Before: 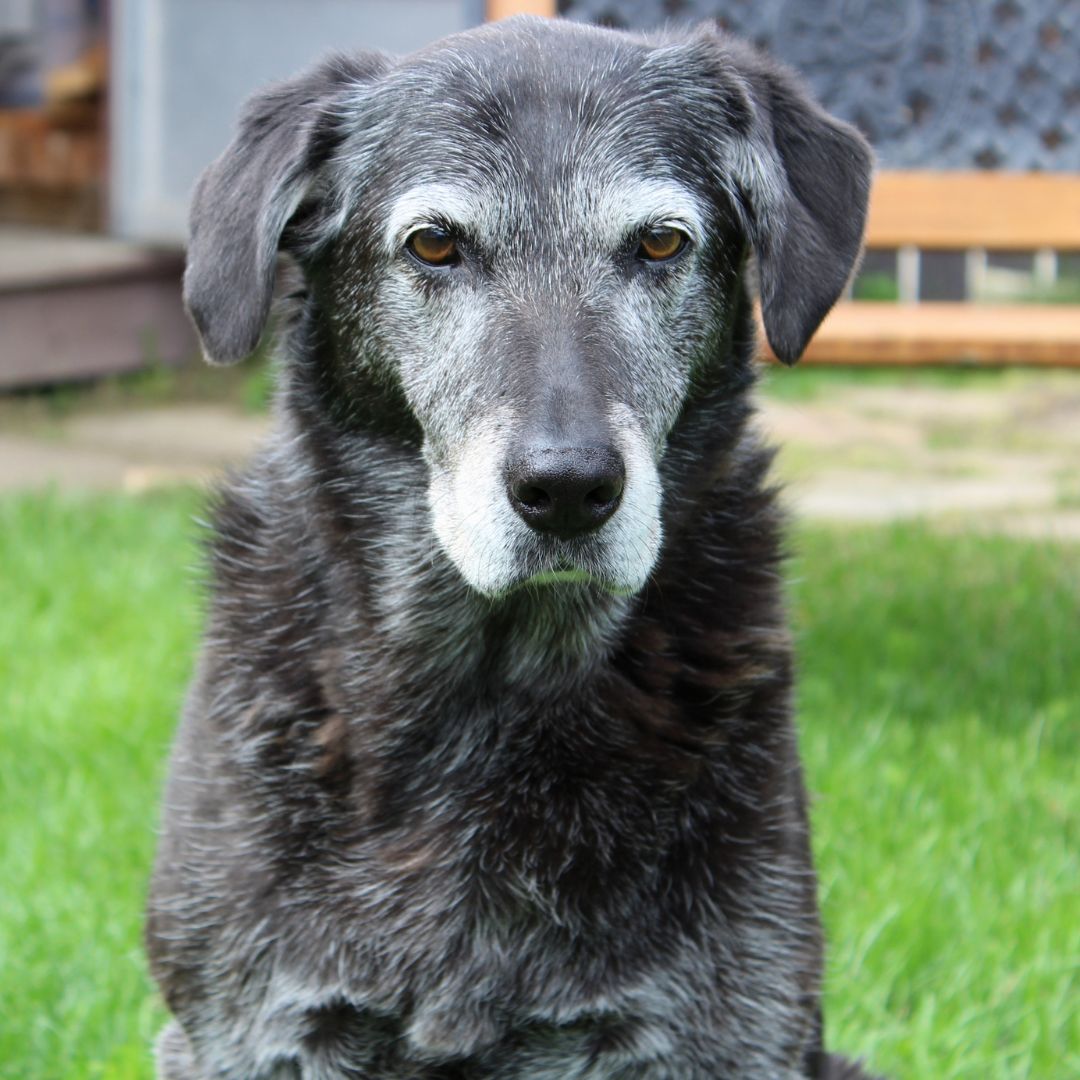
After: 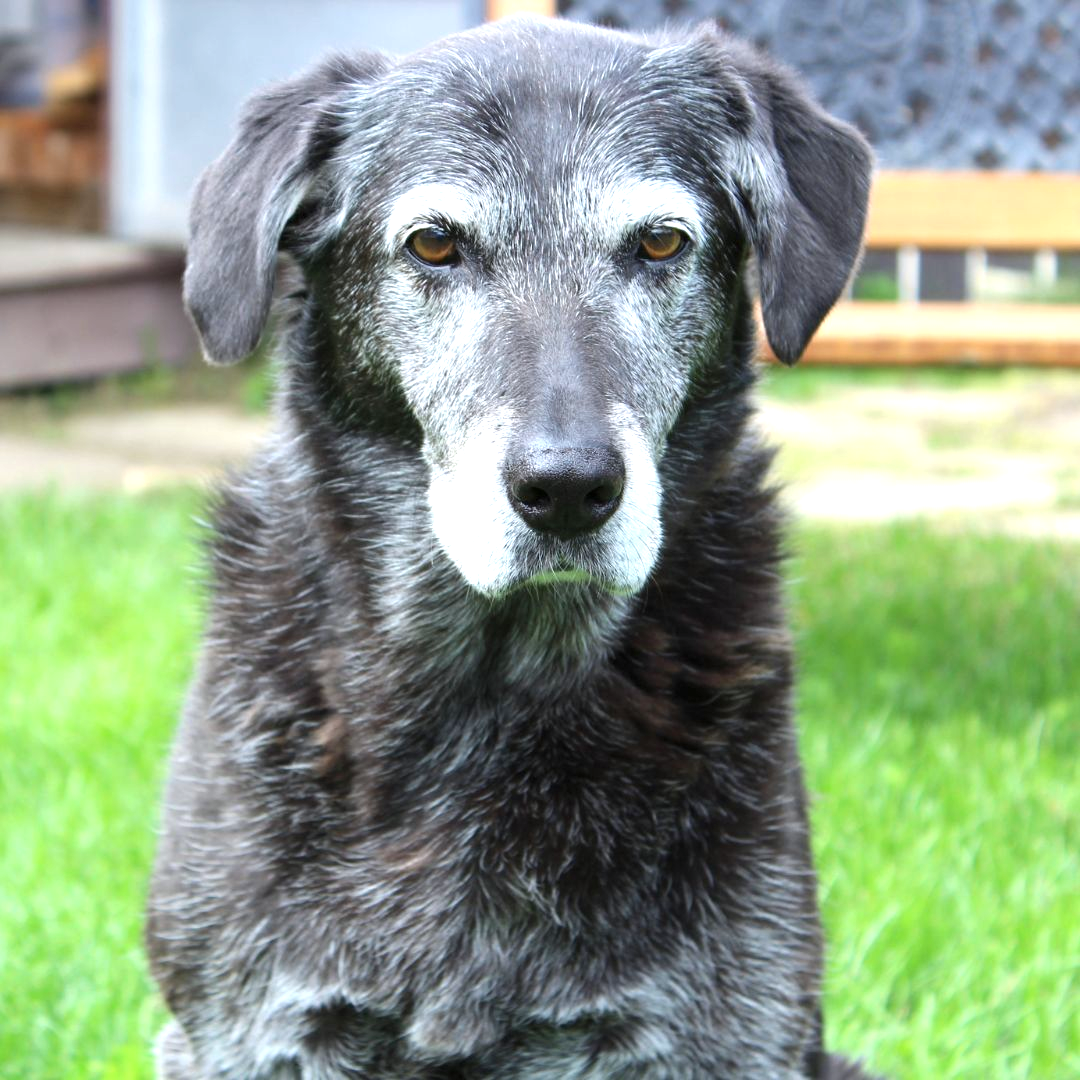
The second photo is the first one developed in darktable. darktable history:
white balance: red 0.982, blue 1.018
exposure: exposure 0.722 EV, compensate highlight preservation false
